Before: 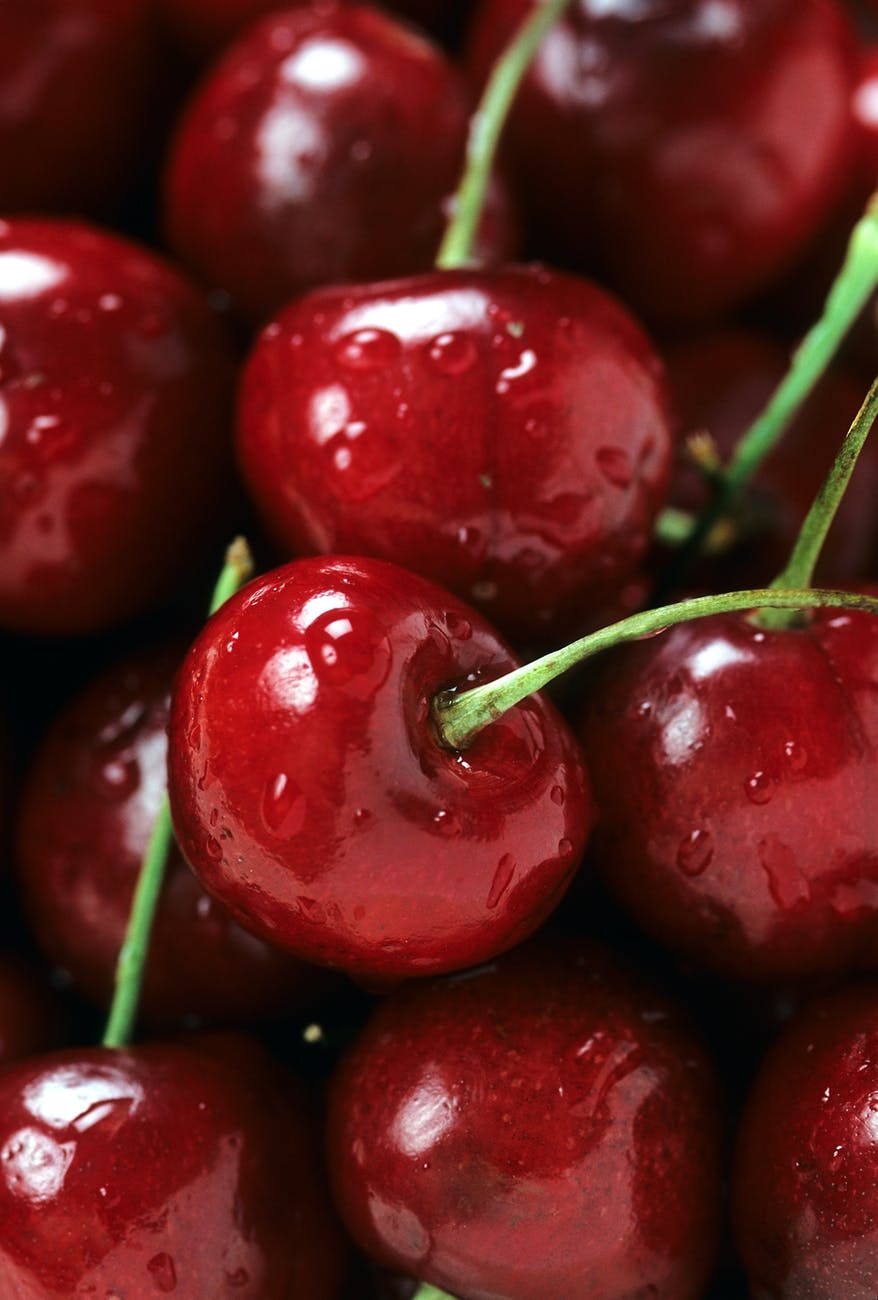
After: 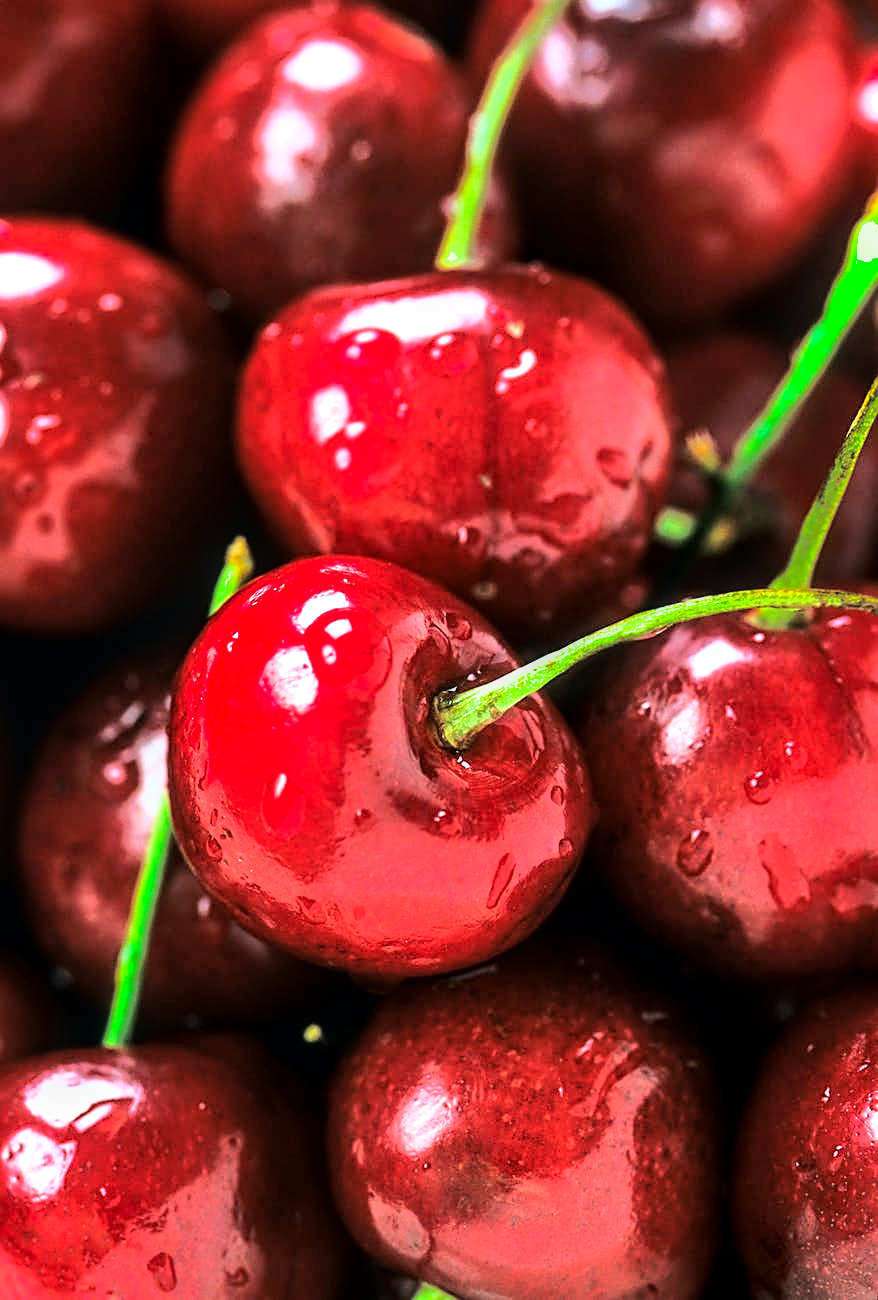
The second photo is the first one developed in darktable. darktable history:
sharpen: on, module defaults
base curve: curves: ch0 [(0, 0) (0.007, 0.004) (0.027, 0.03) (0.046, 0.07) (0.207, 0.54) (0.442, 0.872) (0.673, 0.972) (1, 1)]
local contrast: on, module defaults
shadows and highlights: shadows 38.86, highlights -74.2
exposure: exposure 0.563 EV, compensate highlight preservation false
